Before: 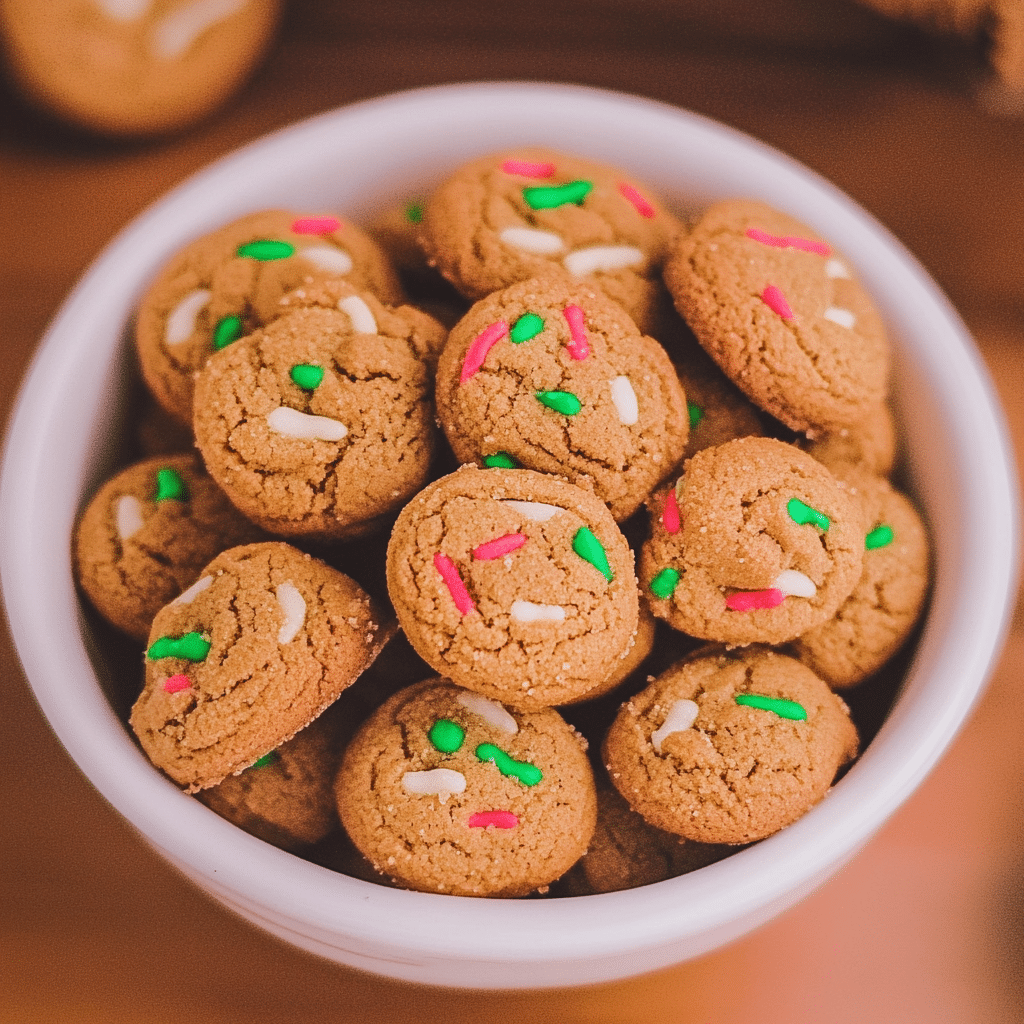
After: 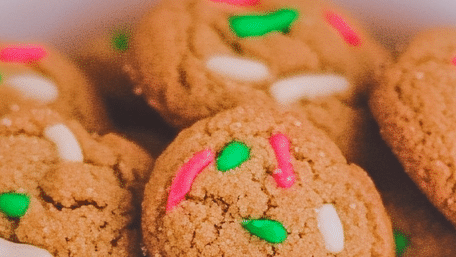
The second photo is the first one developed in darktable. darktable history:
crop: left 28.763%, top 16.829%, right 26.66%, bottom 58.024%
shadows and highlights: on, module defaults
